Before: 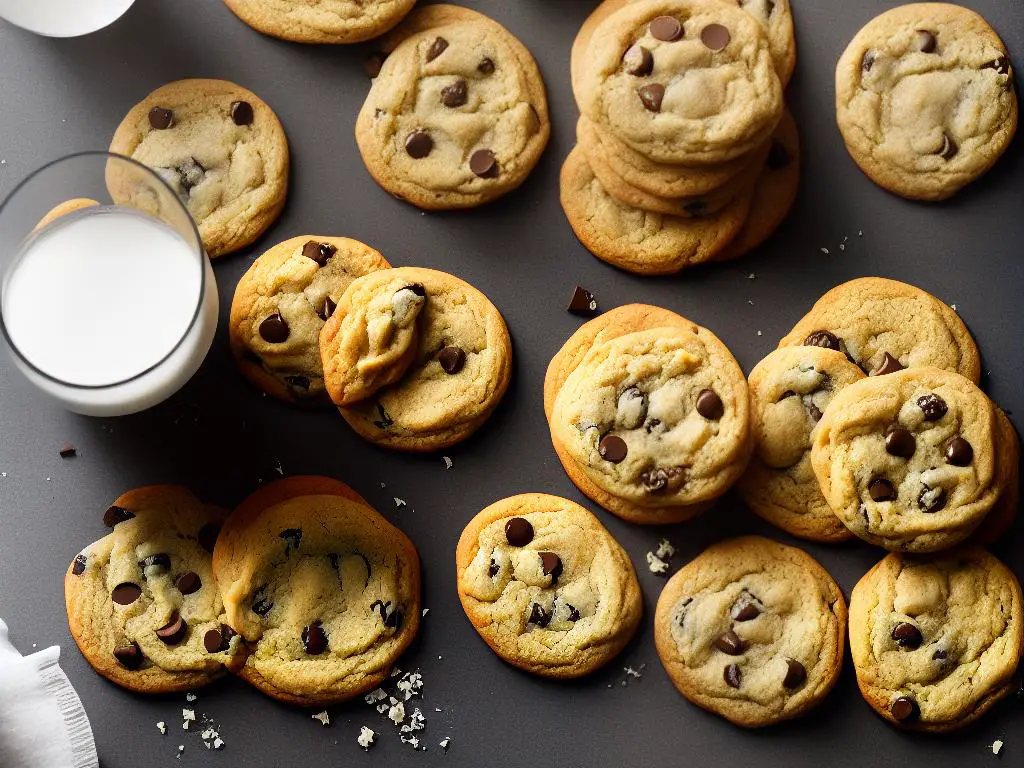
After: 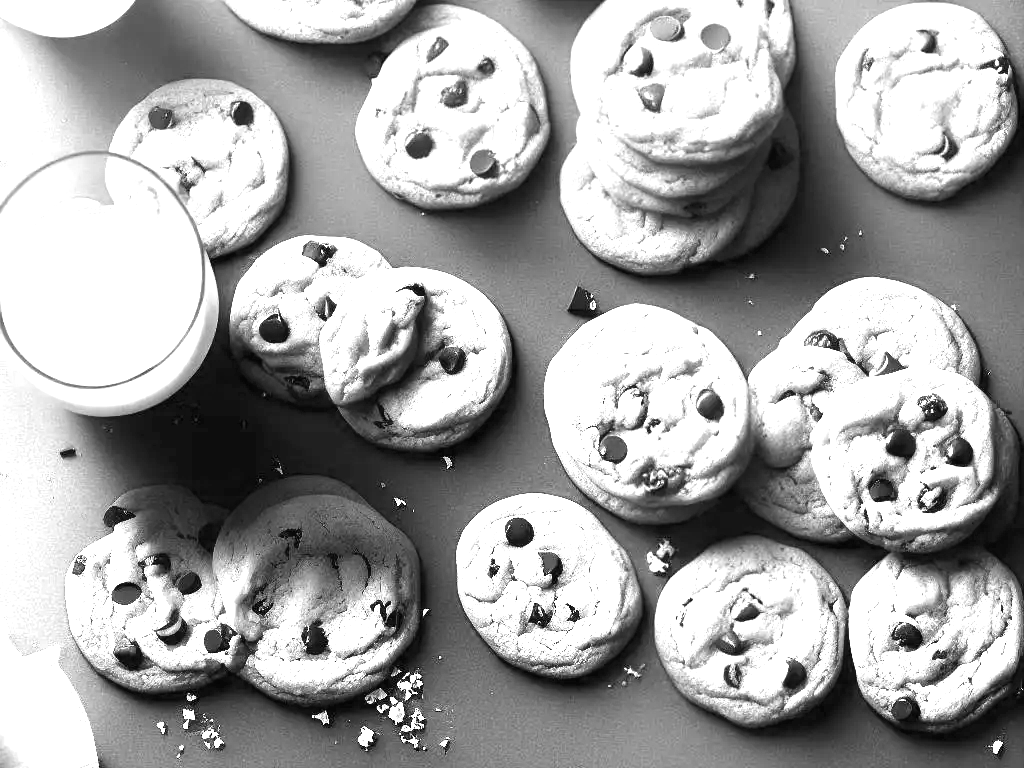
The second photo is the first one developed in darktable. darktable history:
color calibration: output gray [0.25, 0.35, 0.4, 0], x 0.383, y 0.372, temperature 3905.17 K
exposure: black level correction 0, exposure 2 EV, compensate highlight preservation false
white balance: emerald 1
